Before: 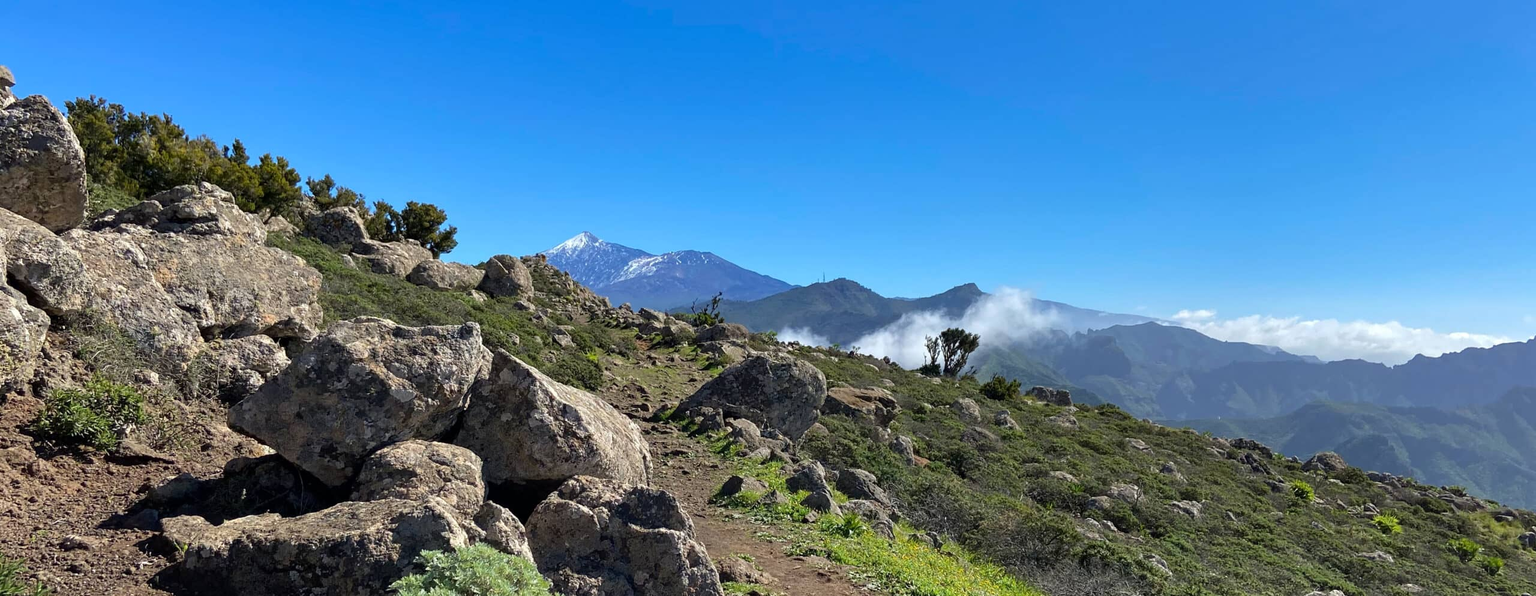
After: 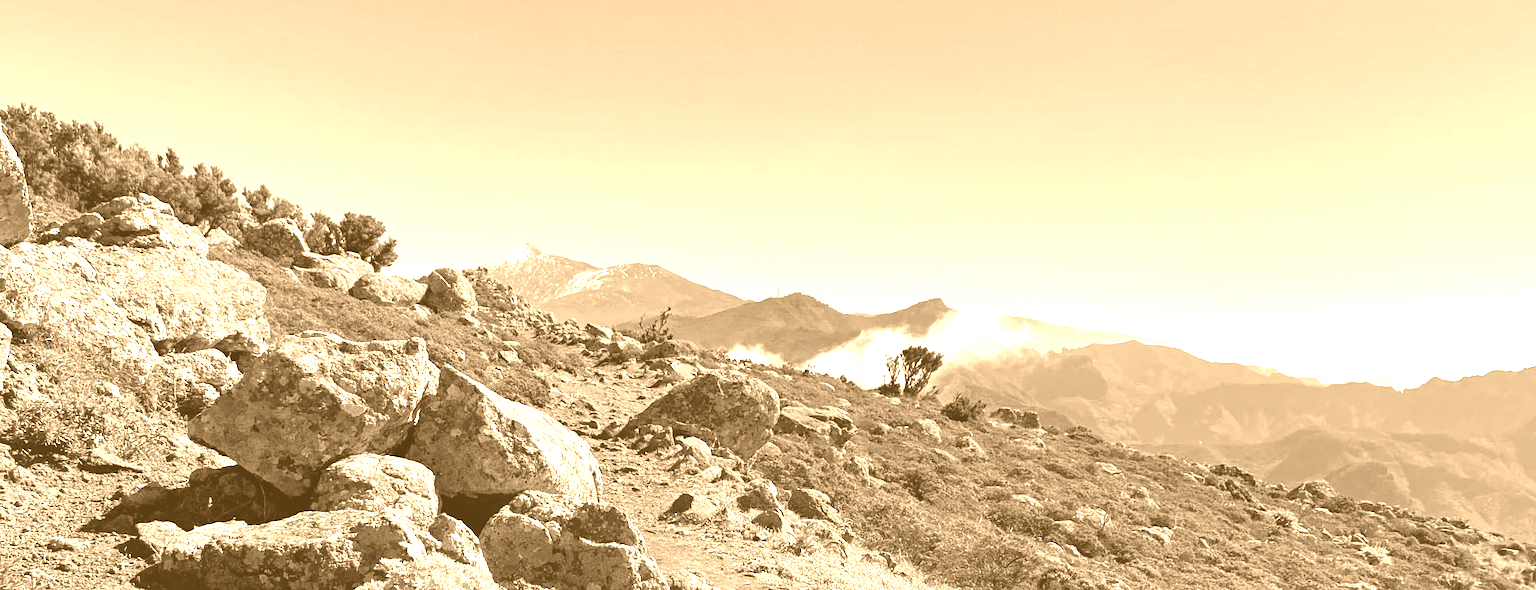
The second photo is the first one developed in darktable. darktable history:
colorize: hue 28.8°, source mix 100%
haze removal: compatibility mode true, adaptive false
rotate and perspective: rotation 0.062°, lens shift (vertical) 0.115, lens shift (horizontal) -0.133, crop left 0.047, crop right 0.94, crop top 0.061, crop bottom 0.94
exposure: exposure 0.7 EV, compensate highlight preservation false
